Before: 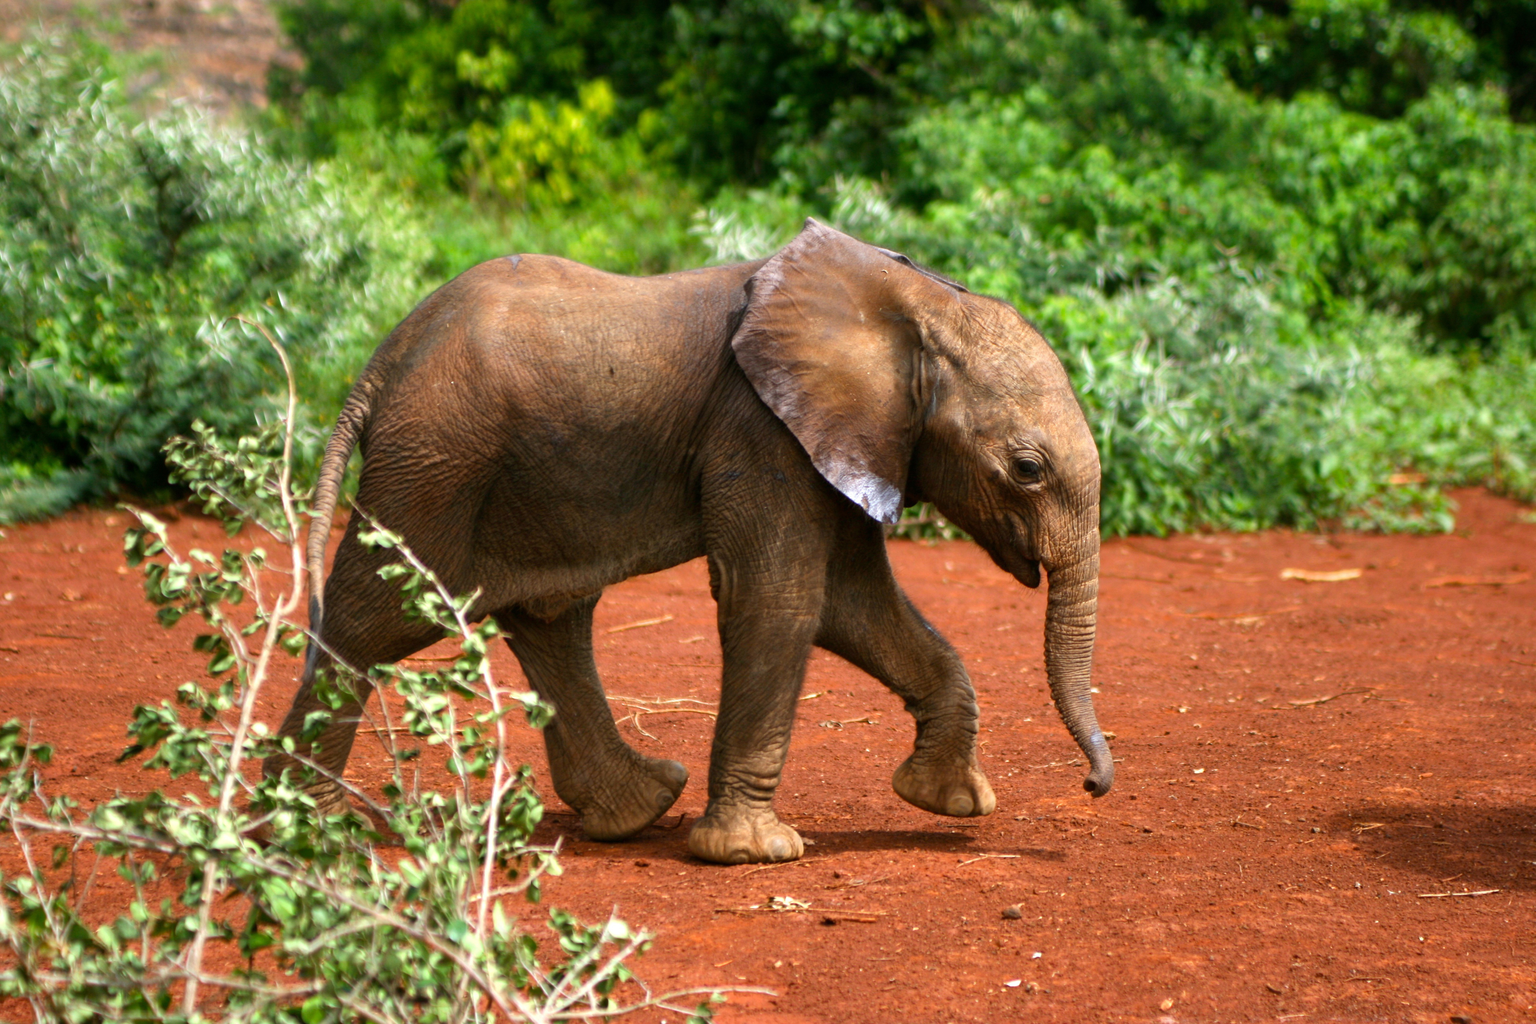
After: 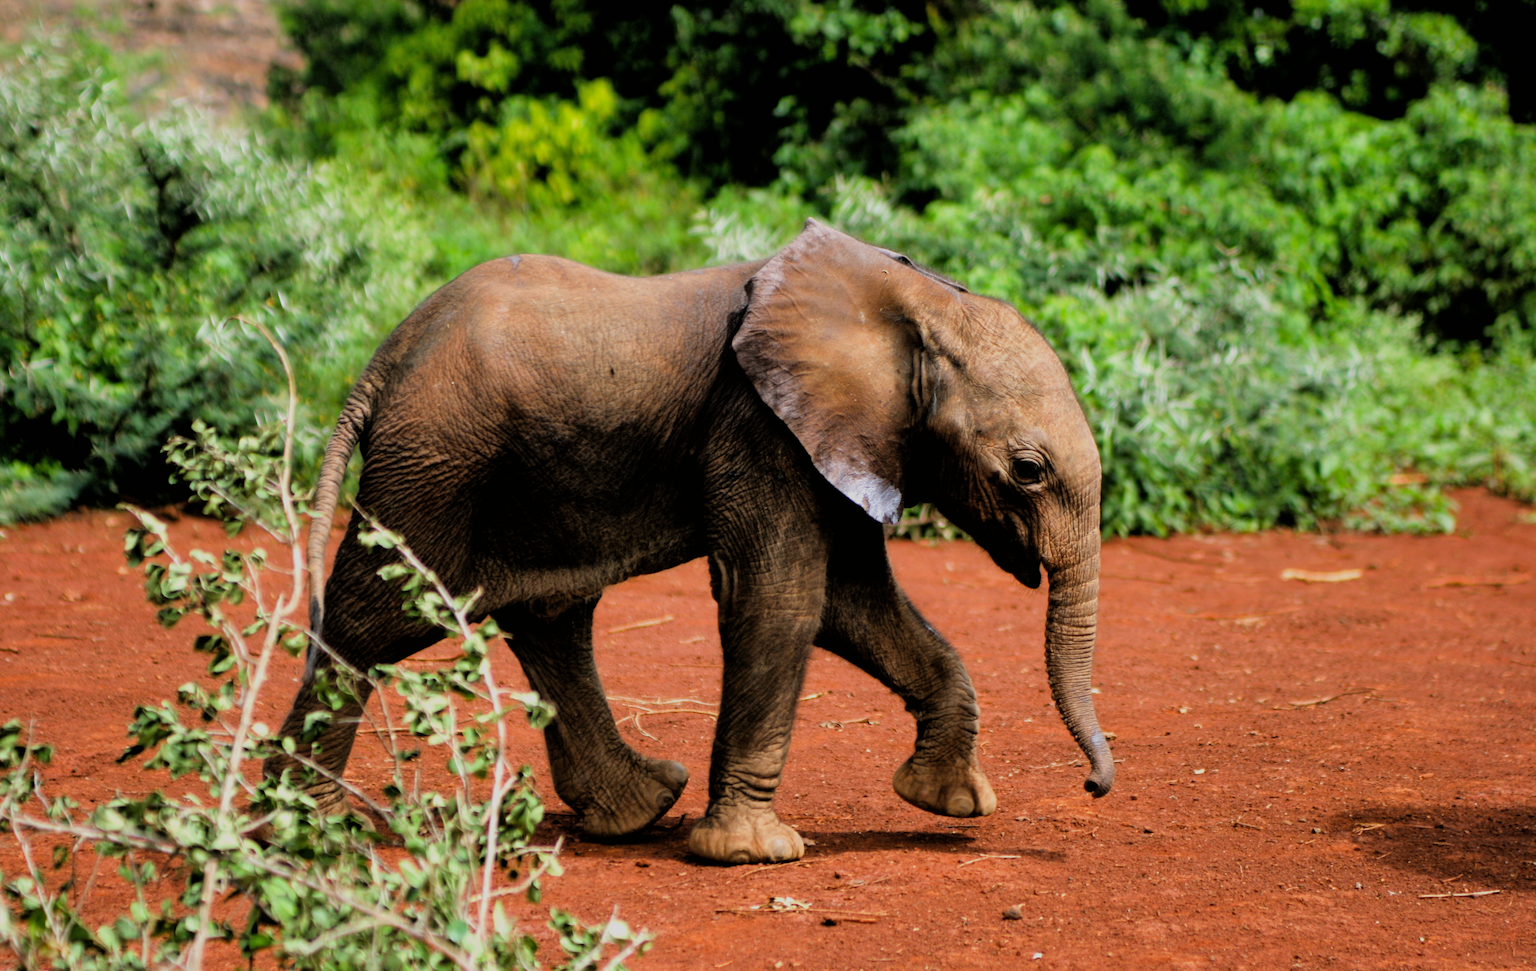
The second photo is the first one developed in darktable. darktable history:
filmic rgb: black relative exposure -4.39 EV, white relative exposure 5.05 EV, hardness 2.19, latitude 39.4%, contrast 1.154, highlights saturation mix 11.2%, shadows ↔ highlights balance 1.02%, iterations of high-quality reconstruction 0
crop and rotate: top 0.008%, bottom 5.147%
shadows and highlights: shadows 25.72, highlights -26.45
